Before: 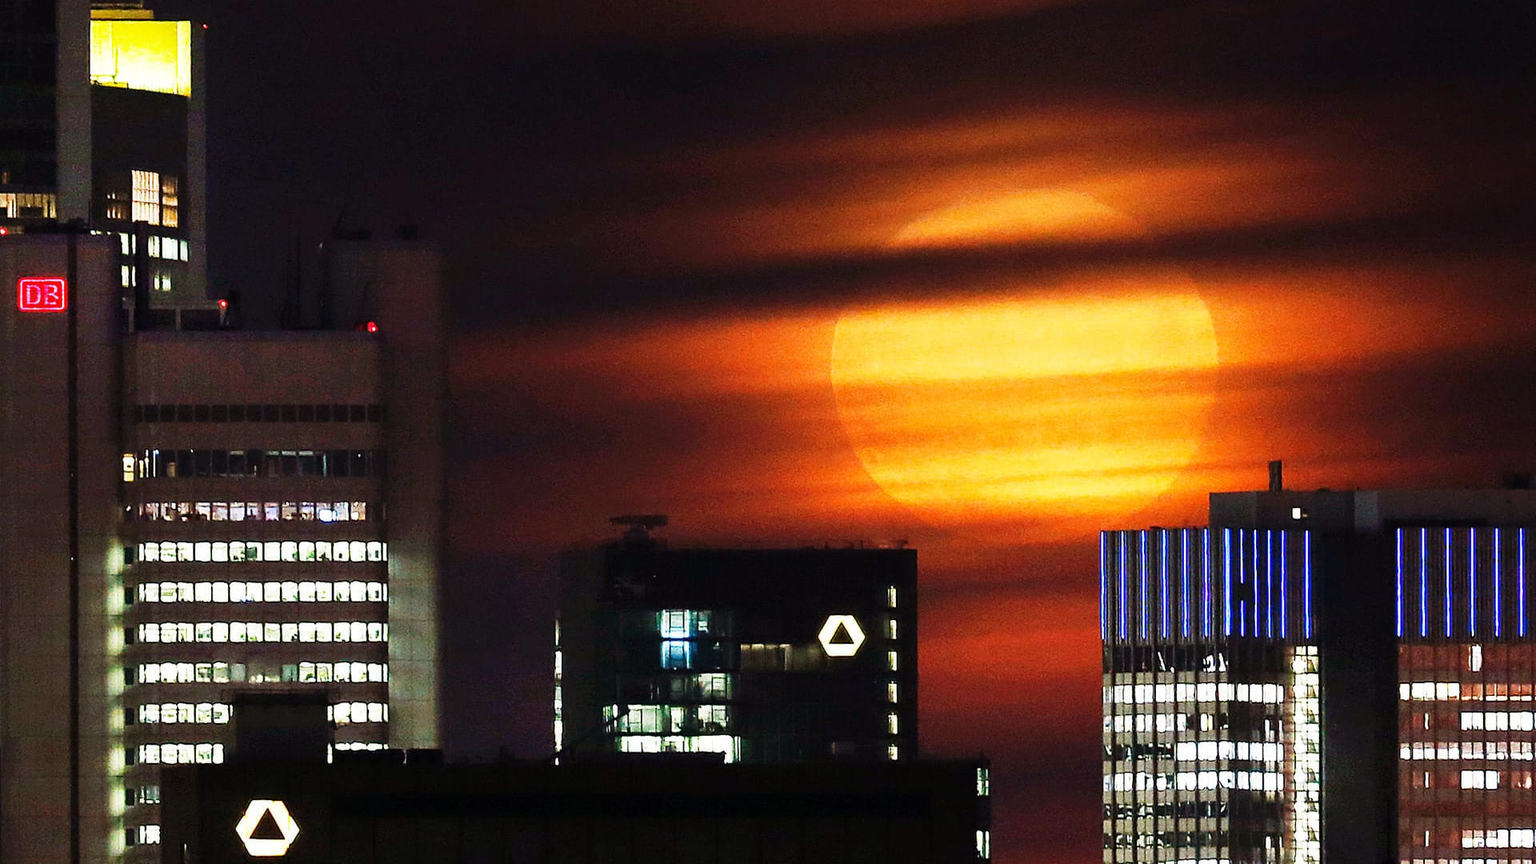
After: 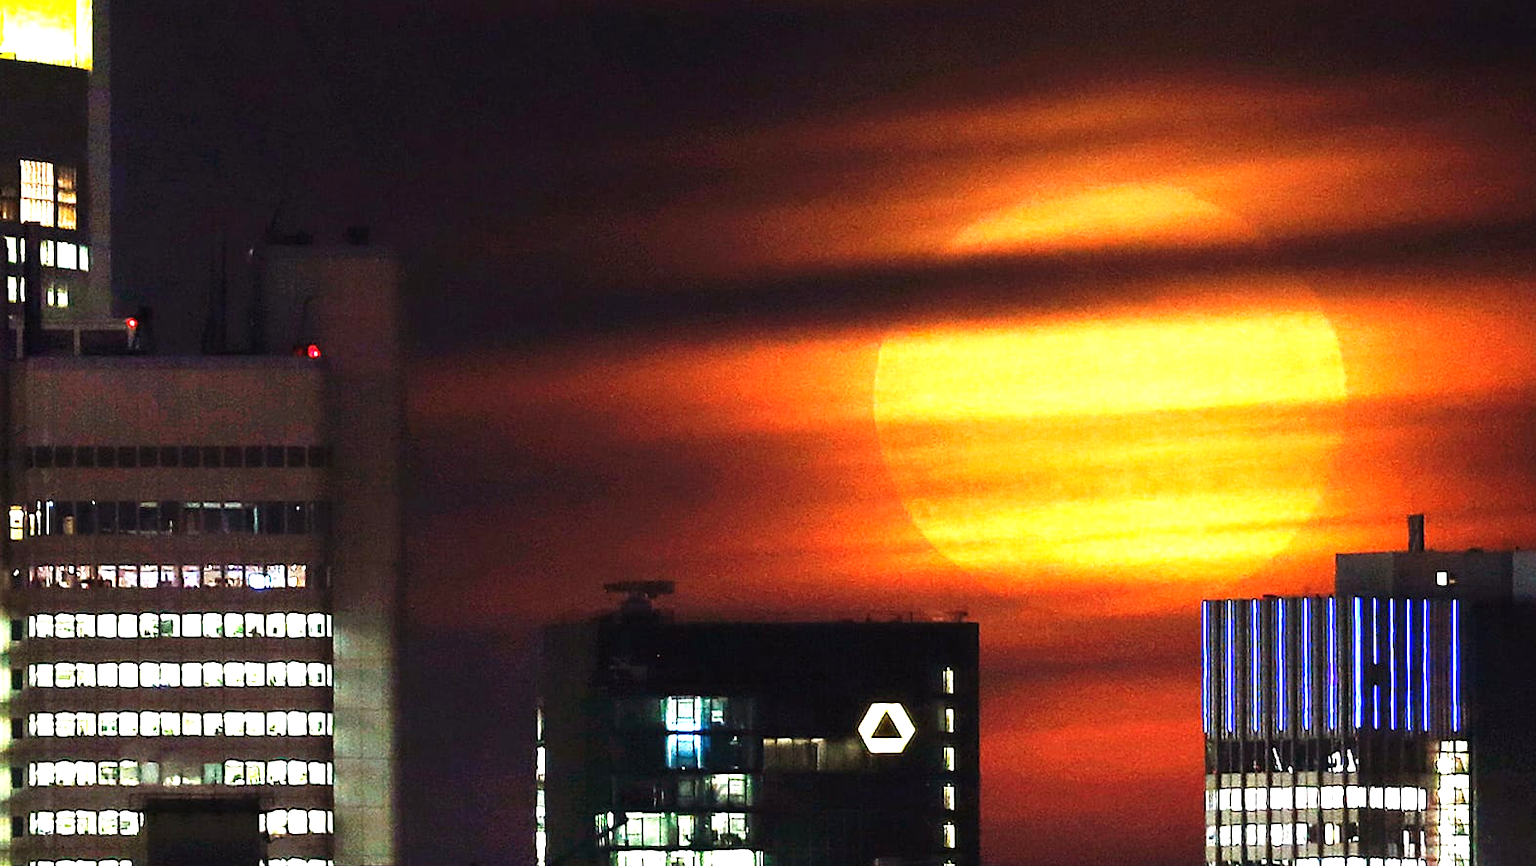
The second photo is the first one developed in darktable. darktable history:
exposure: exposure 0.61 EV, compensate highlight preservation false
crop and rotate: left 7.527%, top 4.567%, right 10.519%, bottom 13.223%
